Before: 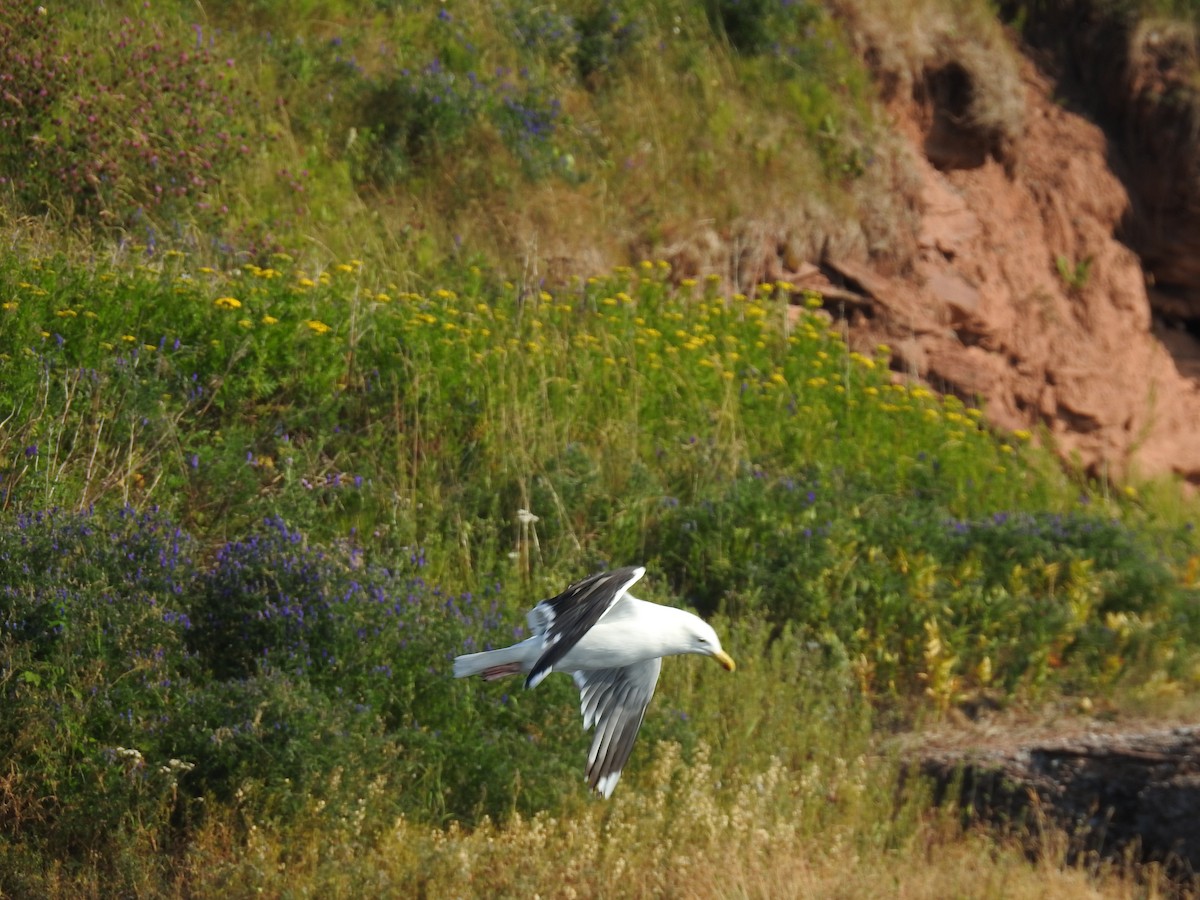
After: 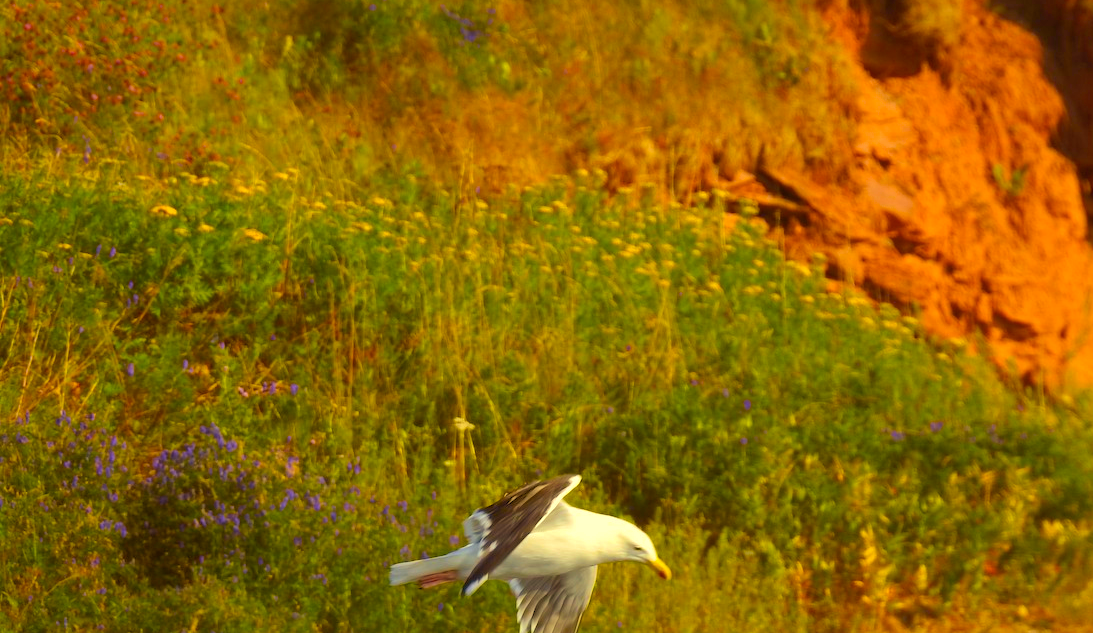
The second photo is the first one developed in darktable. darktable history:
velvia: on, module defaults
shadows and highlights: on, module defaults
color zones: curves: ch0 [(0.224, 0.526) (0.75, 0.5)]; ch1 [(0.055, 0.526) (0.224, 0.761) (0.377, 0.526) (0.75, 0.5)]
crop: left 5.406%, top 10.251%, right 3.481%, bottom 19.377%
color balance rgb: power › luminance 9.966%, power › chroma 2.817%, power › hue 59.59°, highlights gain › chroma 3.04%, highlights gain › hue 71.55°, perceptual saturation grading › global saturation 19.5%, global vibrance 20%
